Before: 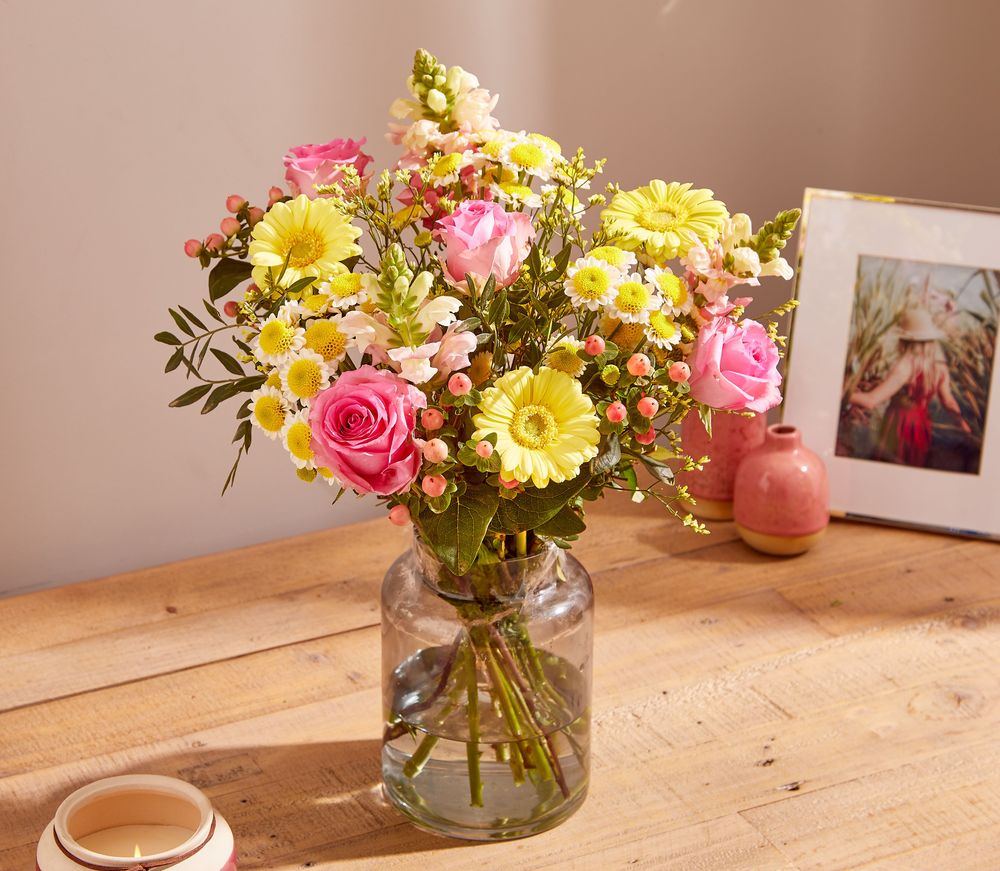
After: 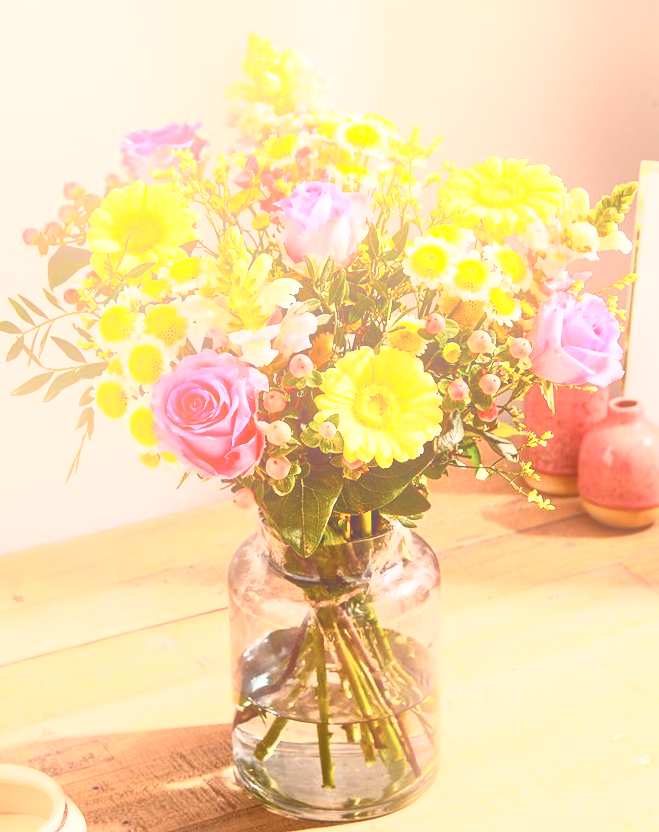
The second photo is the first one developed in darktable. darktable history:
contrast brightness saturation: contrast 0.62, brightness 0.34, saturation 0.14
bloom: size 16%, threshold 98%, strength 20%
crop: left 15.419%, right 17.914%
rotate and perspective: rotation -1.42°, crop left 0.016, crop right 0.984, crop top 0.035, crop bottom 0.965
